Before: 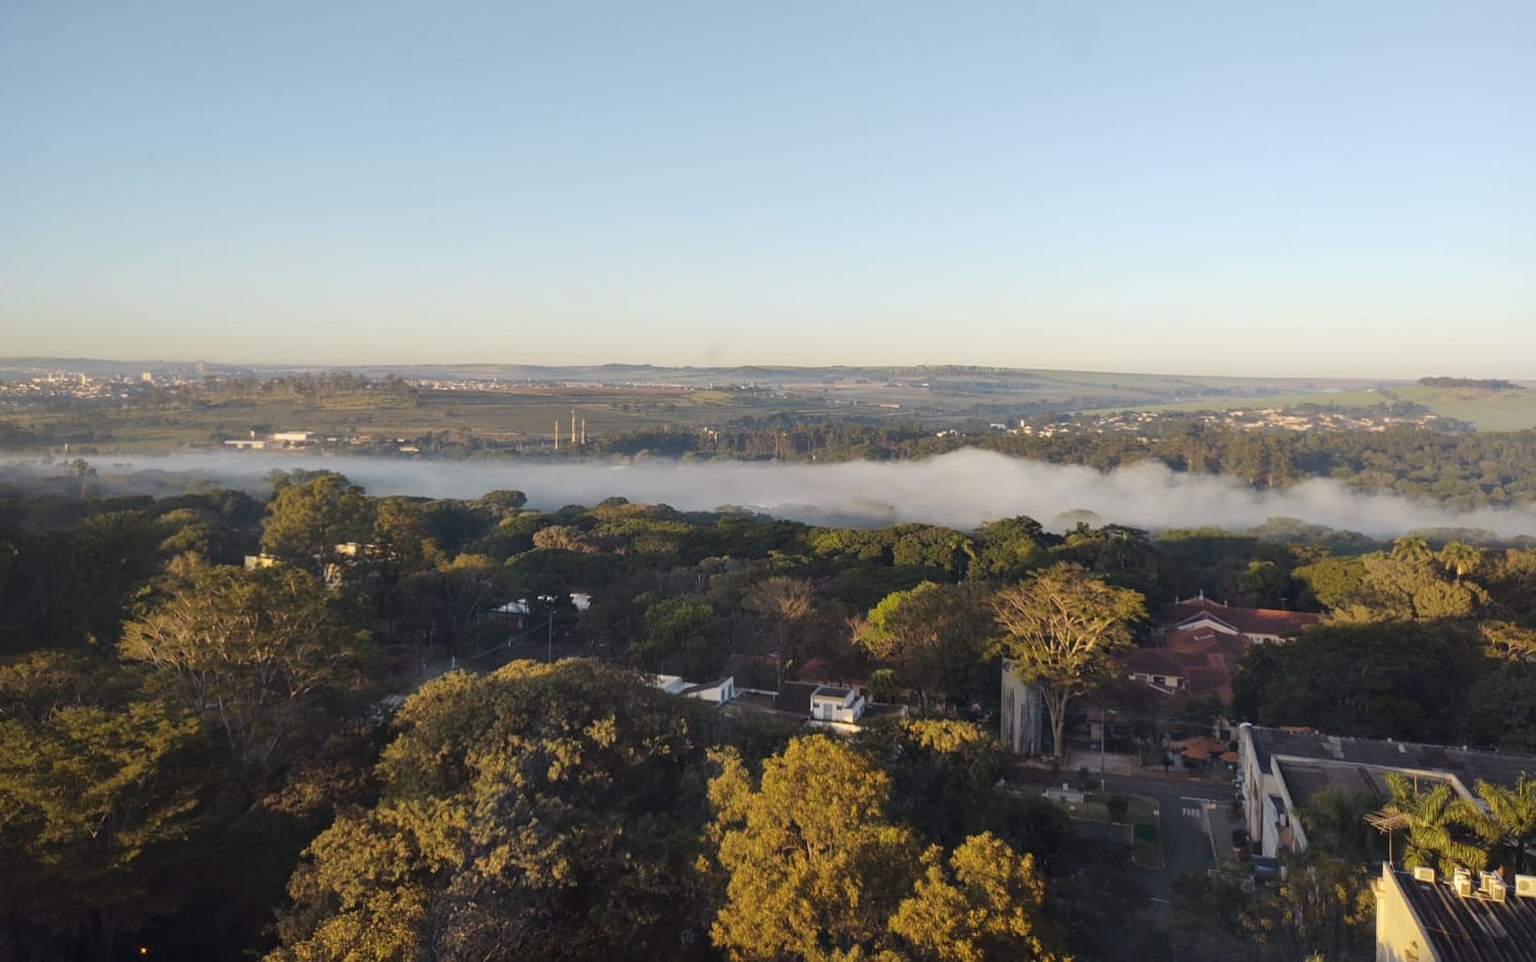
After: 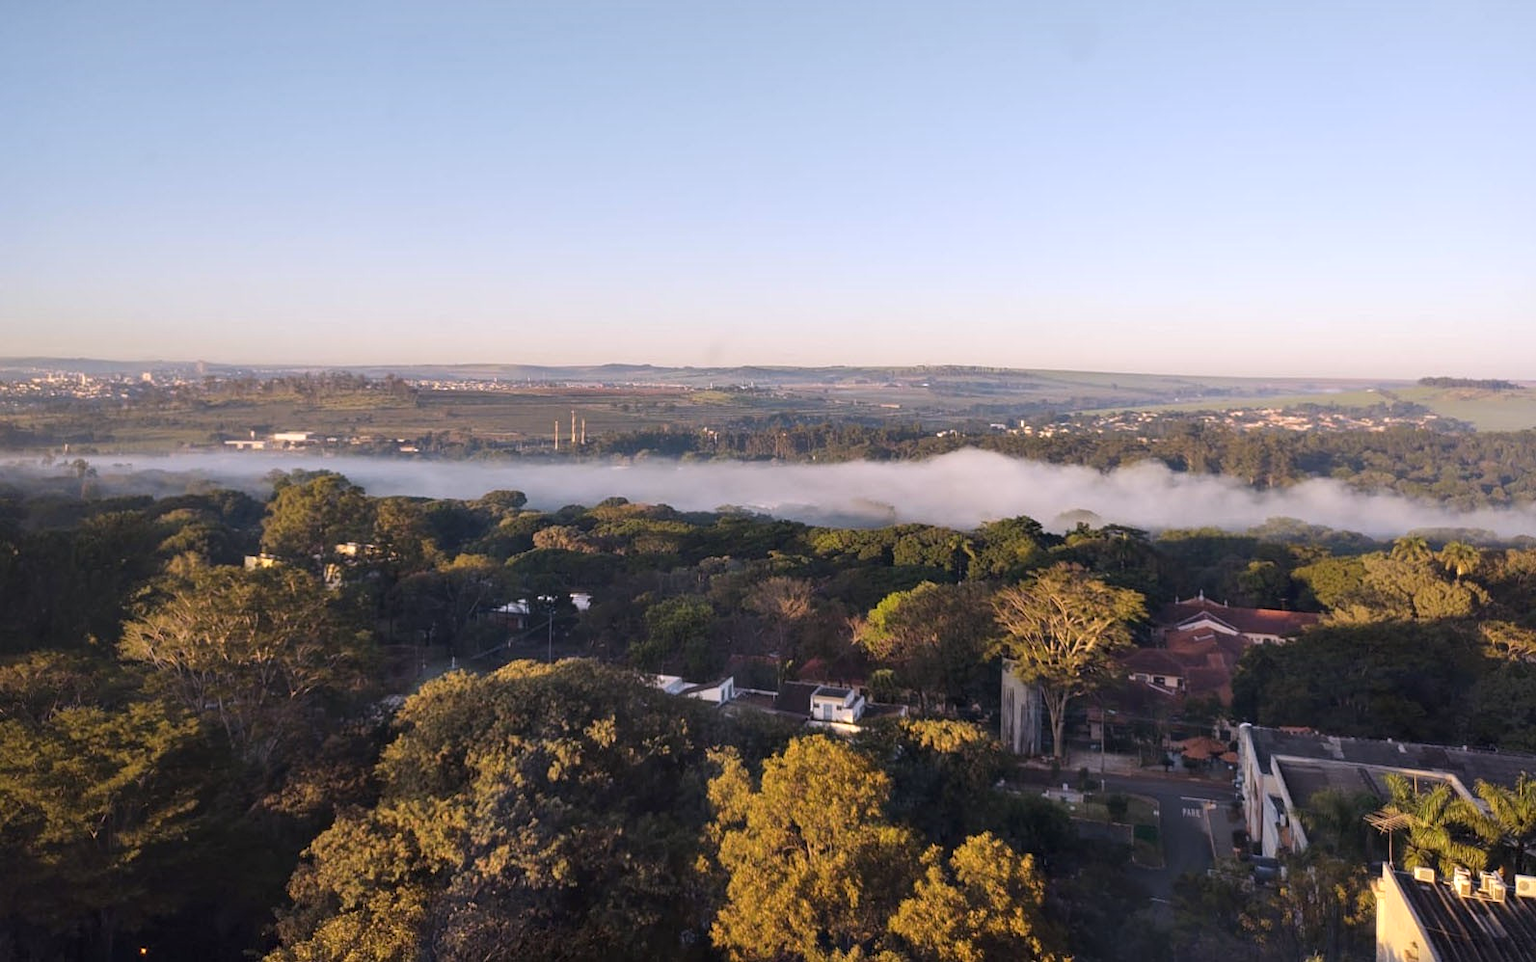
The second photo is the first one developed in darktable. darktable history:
white balance: red 1.05, blue 1.072
contrast equalizer: octaves 7, y [[0.6 ×6], [0.55 ×6], [0 ×6], [0 ×6], [0 ×6]], mix 0.3
tone equalizer: on, module defaults
